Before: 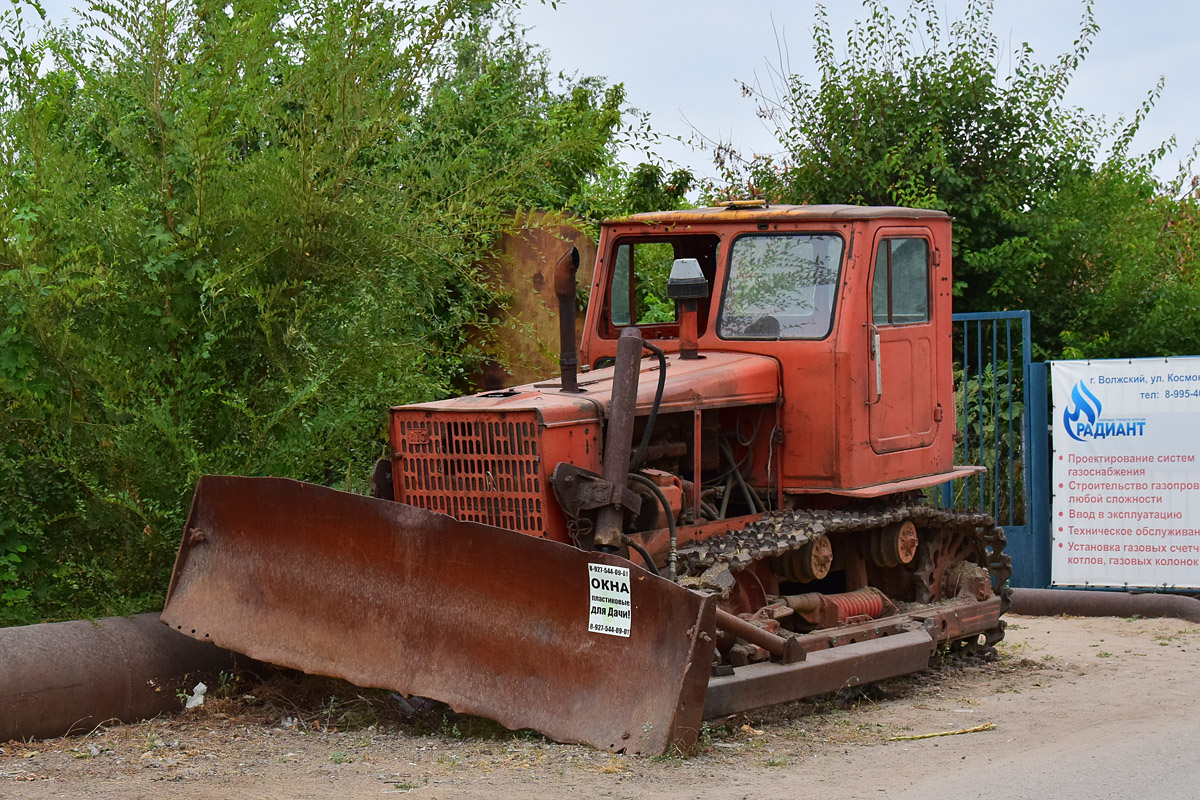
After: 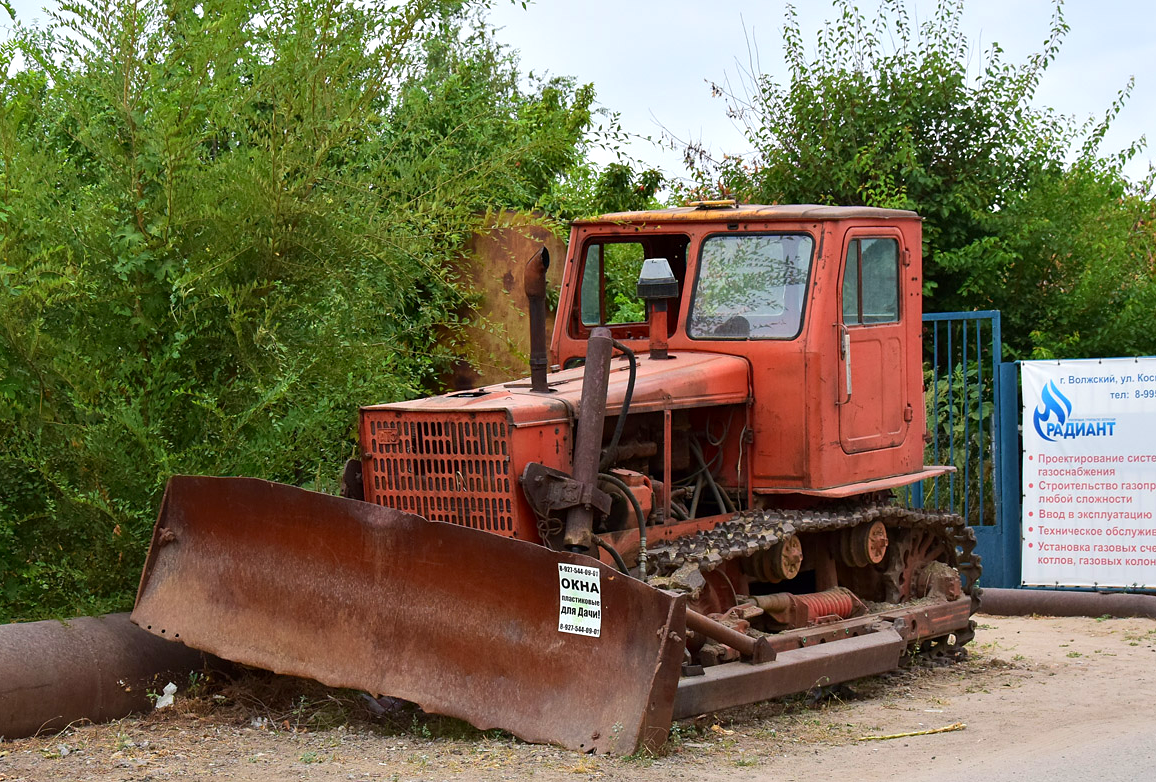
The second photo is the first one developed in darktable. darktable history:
exposure: black level correction 0.001, exposure 0.3 EV, compensate highlight preservation false
crop and rotate: left 2.536%, right 1.107%, bottom 2.246%
velvia: strength 15%
